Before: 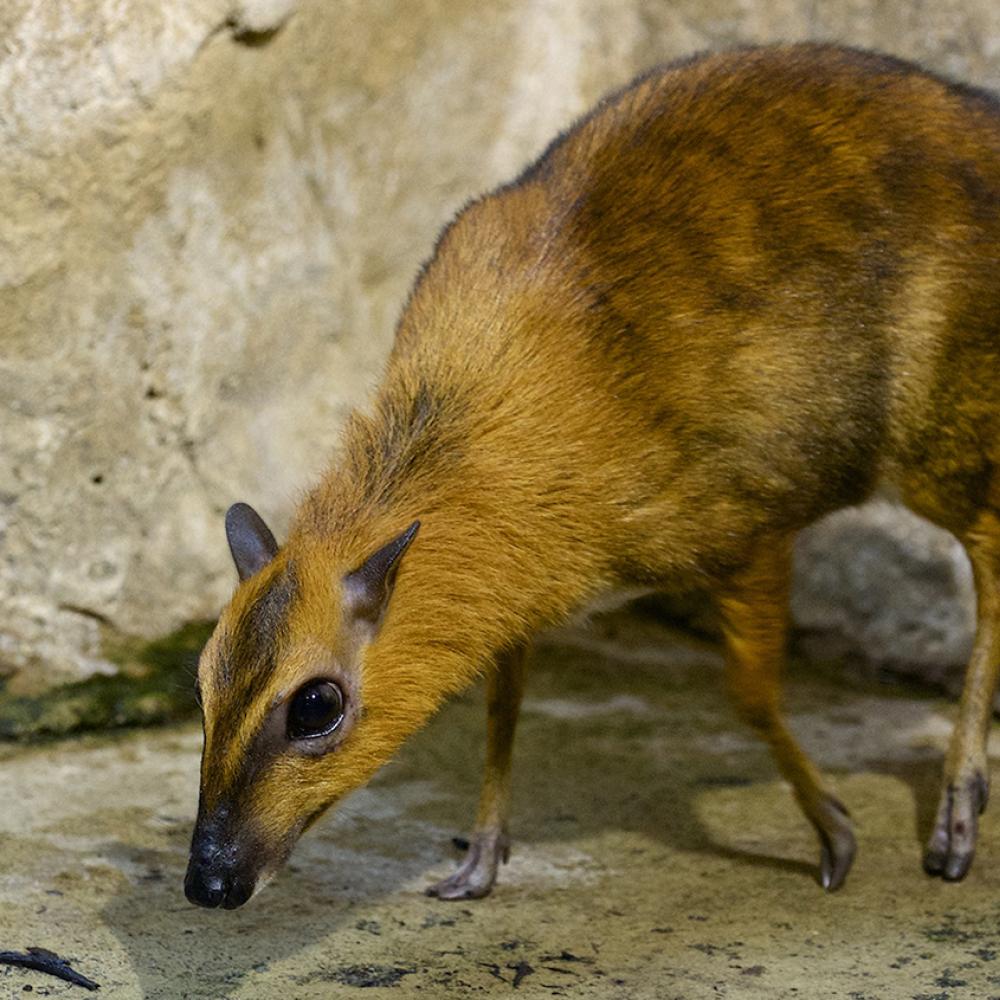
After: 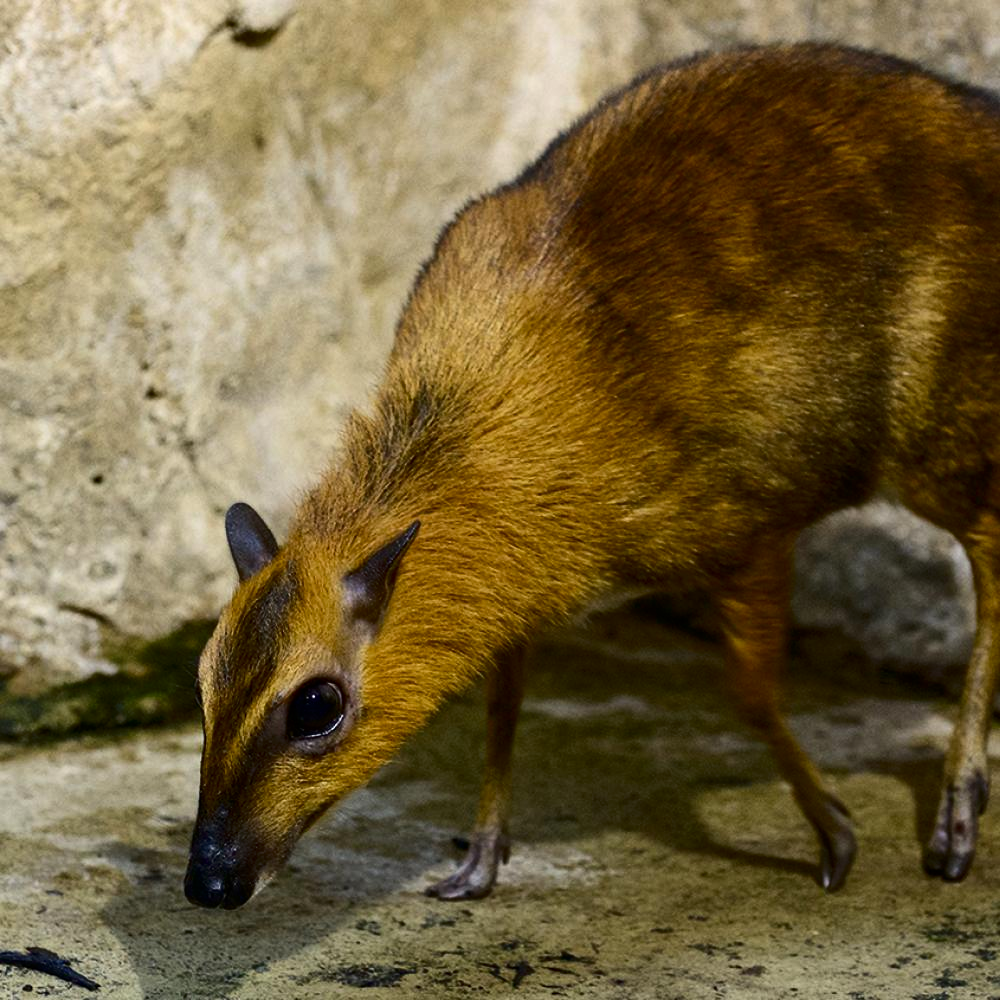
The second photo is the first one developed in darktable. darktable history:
contrast brightness saturation: contrast 0.2, brightness -0.11, saturation 0.1
color balance rgb: perceptual saturation grading › global saturation -1%
